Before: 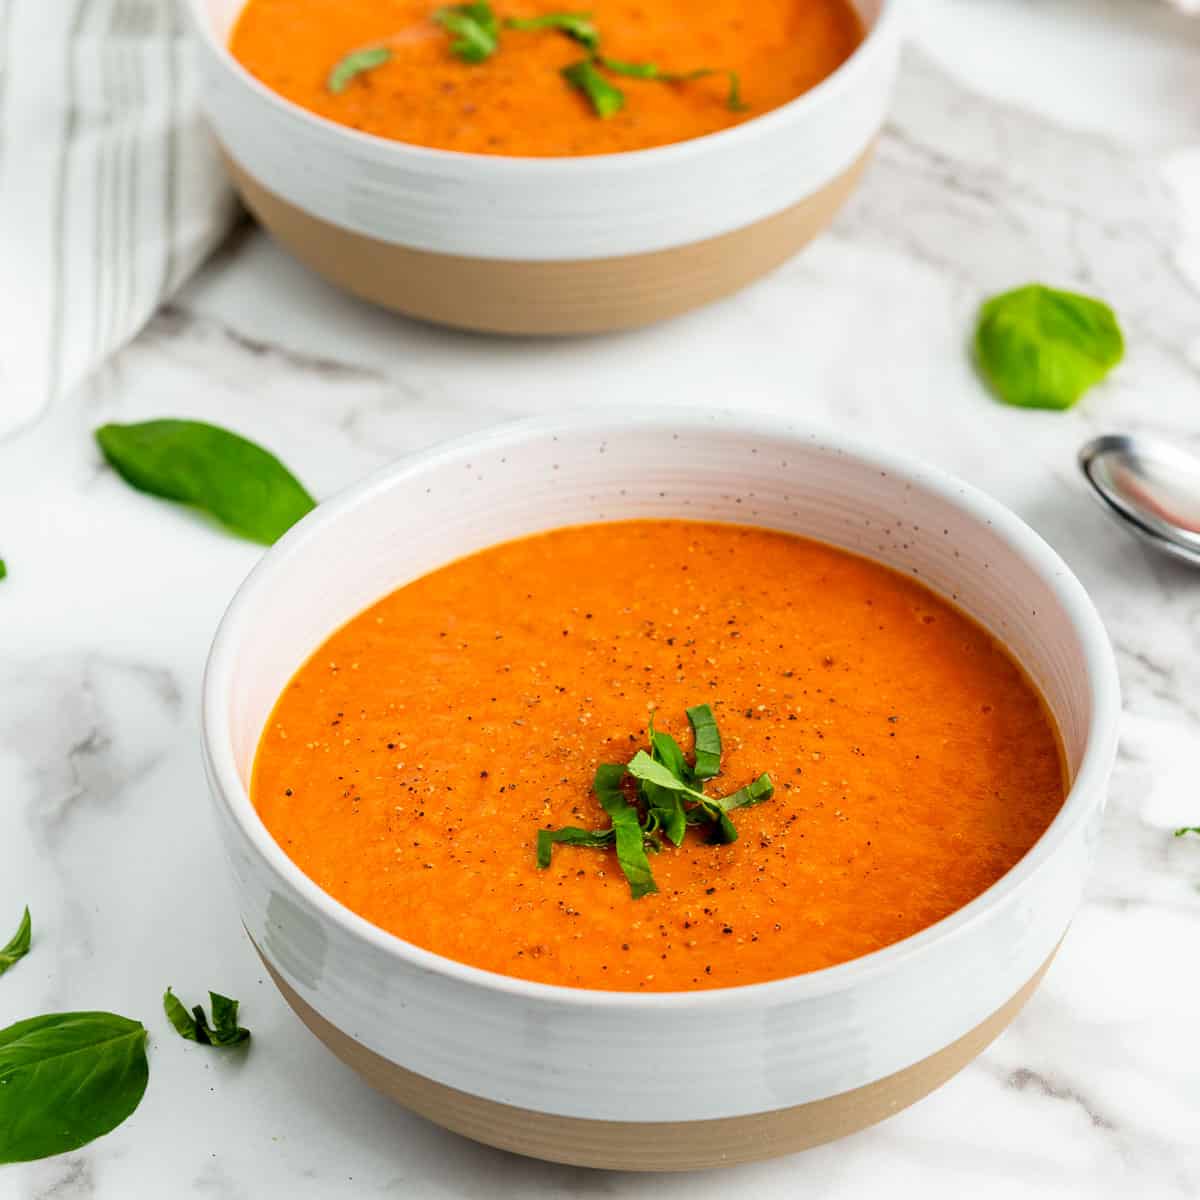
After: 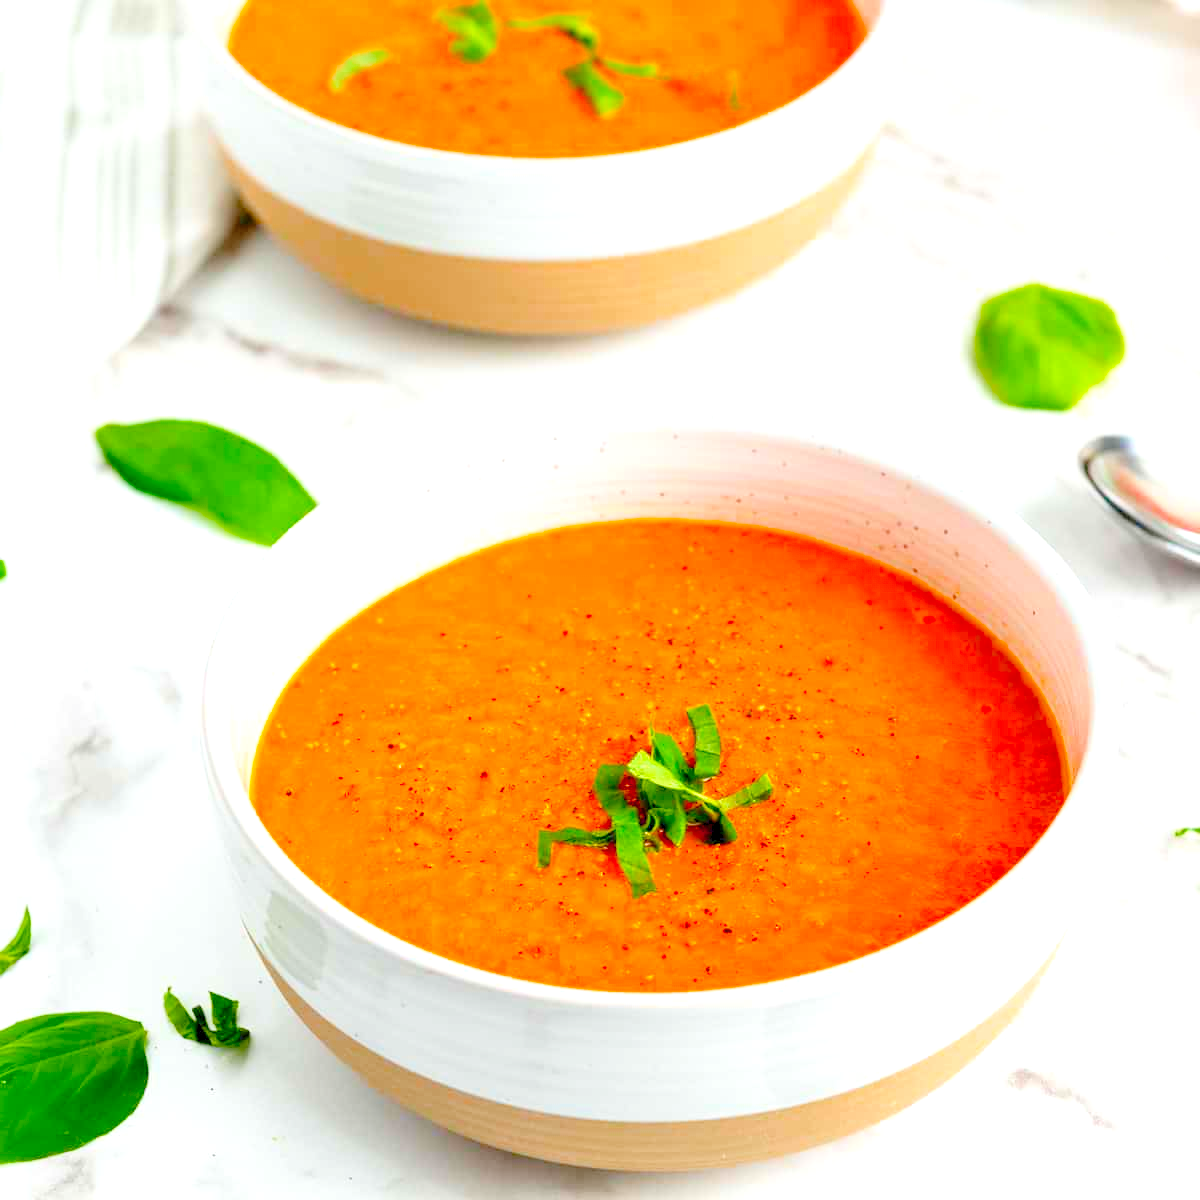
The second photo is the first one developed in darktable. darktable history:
color balance rgb: shadows lift › luminance -9.409%, perceptual saturation grading › global saturation 17.39%, saturation formula JzAzBz (2021)
levels: levels [0.008, 0.318, 0.836]
